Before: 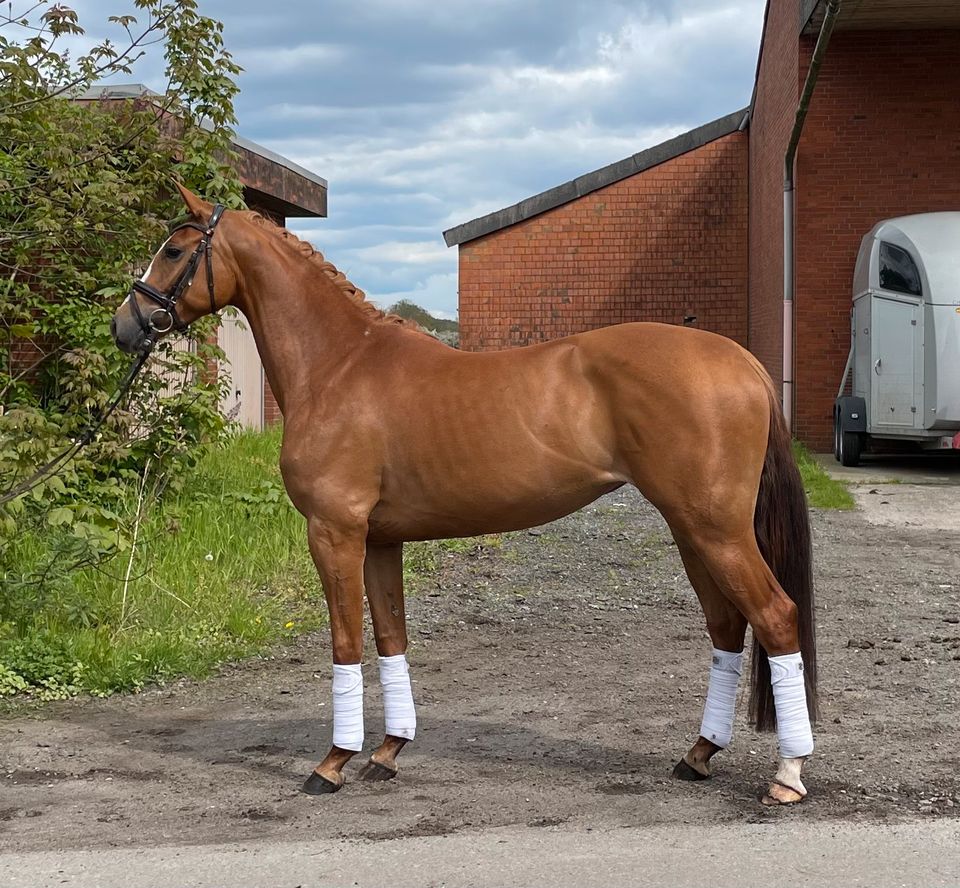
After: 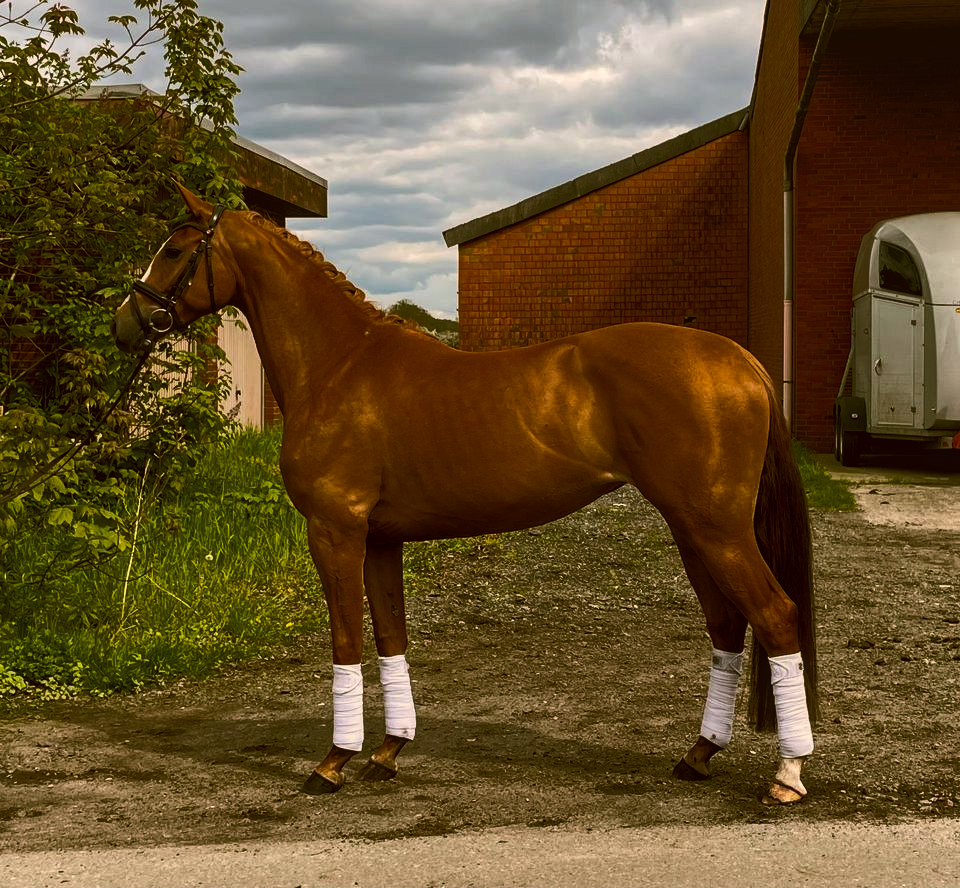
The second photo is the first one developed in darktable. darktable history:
color balance rgb: global offset › luminance -0.491%, perceptual saturation grading › global saturation 42.34%, perceptual brilliance grading › highlights 1.9%, perceptual brilliance grading › mid-tones -49.554%, perceptual brilliance grading › shadows -49.657%
color correction: highlights a* 8.21, highlights b* 14.91, shadows a* -0.376, shadows b* 26.12
local contrast: detail 110%
